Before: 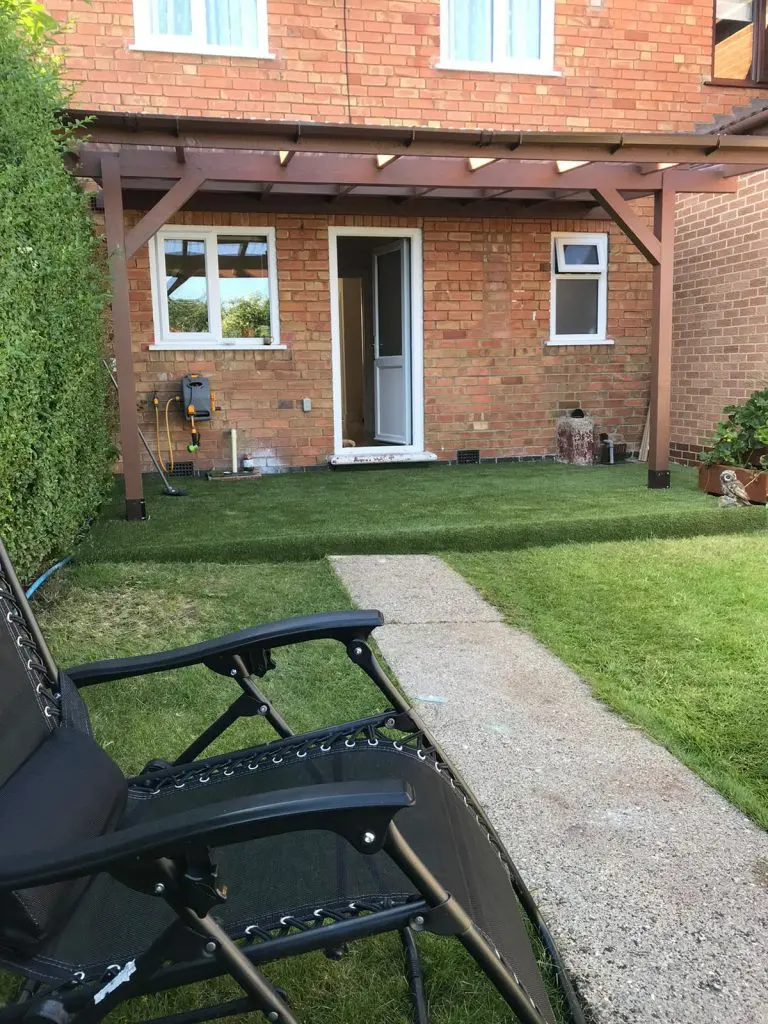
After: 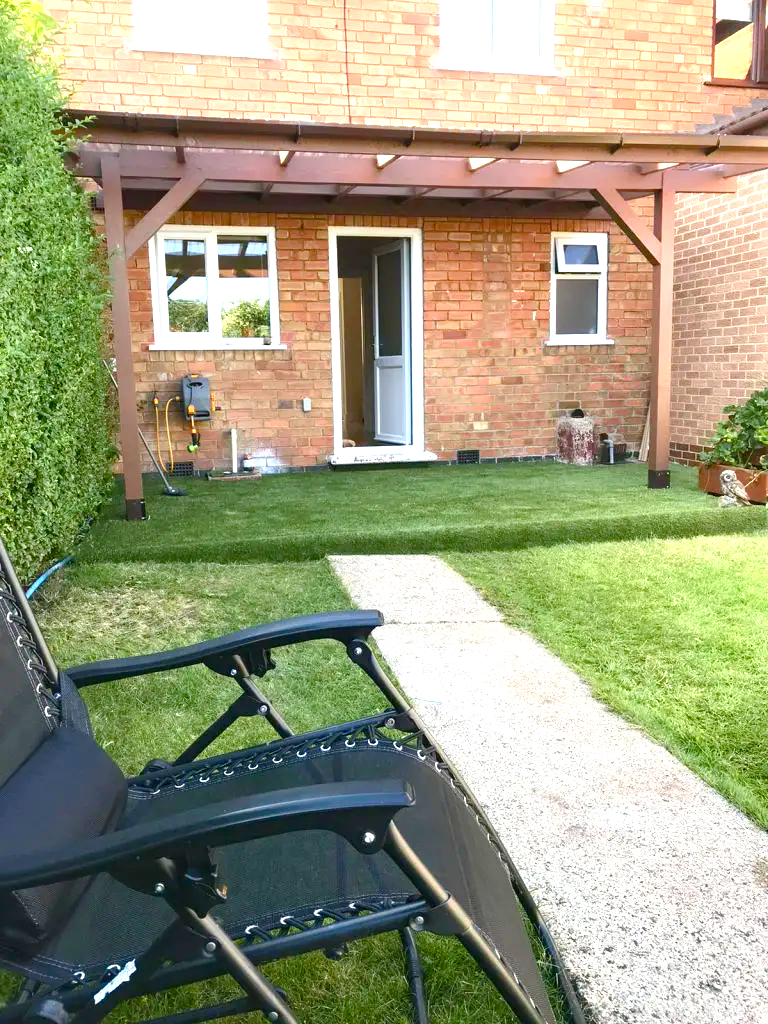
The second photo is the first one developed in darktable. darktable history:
color balance rgb: perceptual saturation grading › global saturation 20%, perceptual saturation grading › highlights -25%, perceptual saturation grading › shadows 50%
exposure: exposure 1 EV, compensate highlight preservation false
